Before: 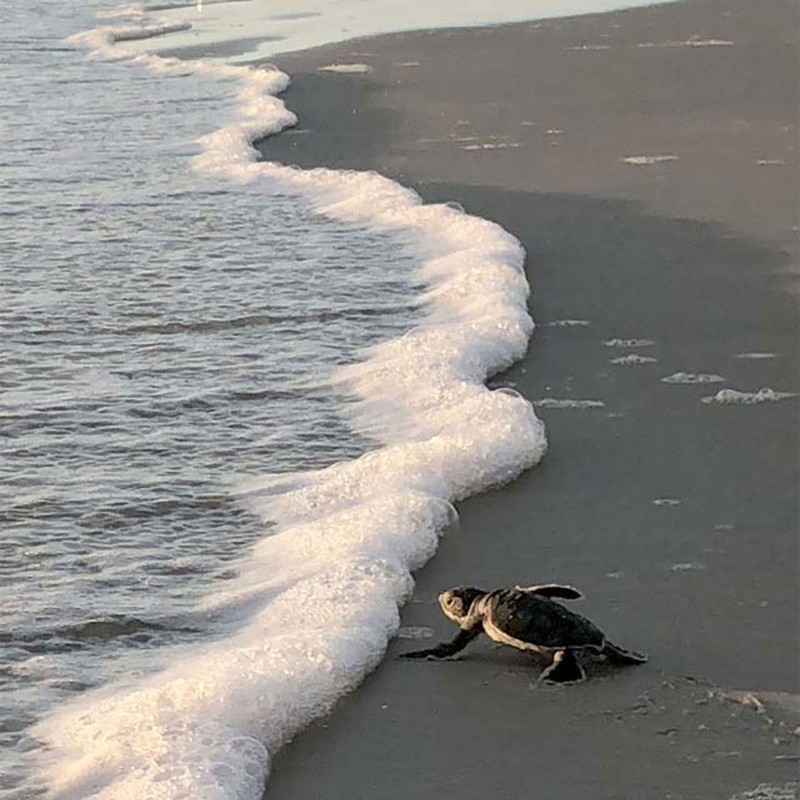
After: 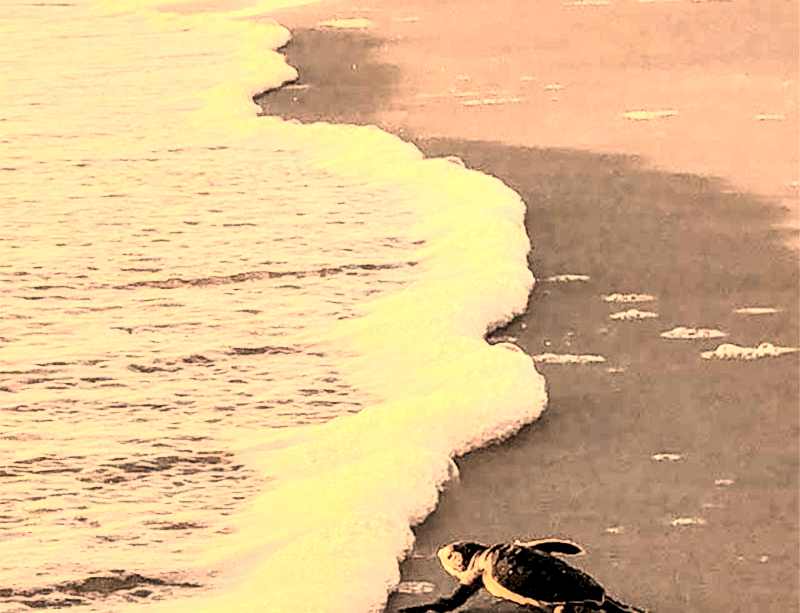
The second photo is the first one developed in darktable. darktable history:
crop: top 5.667%, bottom 17.637%
color zones: curves: ch1 [(0, 0.469) (0.01, 0.469) (0.12, 0.446) (0.248, 0.469) (0.5, 0.5) (0.748, 0.5) (0.99, 0.469) (1, 0.469)]
exposure: black level correction 0.001, exposure -0.125 EV, compensate exposure bias true, compensate highlight preservation false
tone curve: curves: ch0 [(0, 0) (0.003, 0.003) (0.011, 0.012) (0.025, 0.028) (0.044, 0.049) (0.069, 0.091) (0.1, 0.144) (0.136, 0.21) (0.177, 0.277) (0.224, 0.352) (0.277, 0.433) (0.335, 0.523) (0.399, 0.613) (0.468, 0.702) (0.543, 0.79) (0.623, 0.867) (0.709, 0.916) (0.801, 0.946) (0.898, 0.972) (1, 1)], color space Lab, independent channels, preserve colors none
white balance: red 1.467, blue 0.684
local contrast: detail 150%
tone equalizer: -8 EV -0.75 EV, -7 EV -0.7 EV, -6 EV -0.6 EV, -5 EV -0.4 EV, -3 EV 0.4 EV, -2 EV 0.6 EV, -1 EV 0.7 EV, +0 EV 0.75 EV, edges refinement/feathering 500, mask exposure compensation -1.57 EV, preserve details no
